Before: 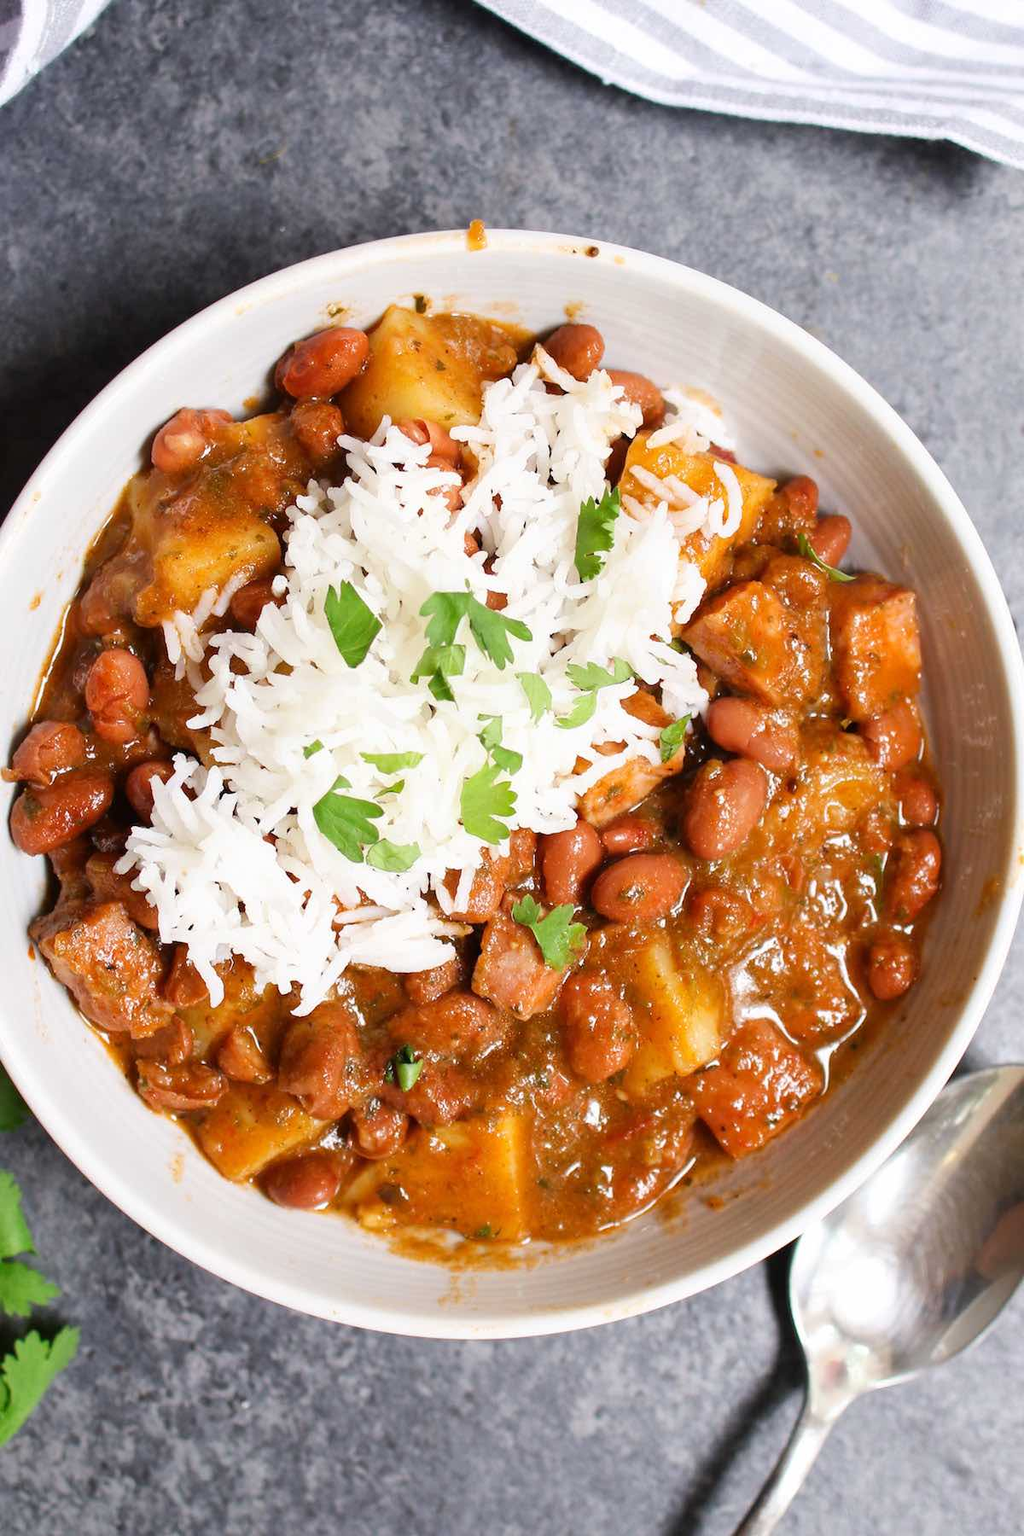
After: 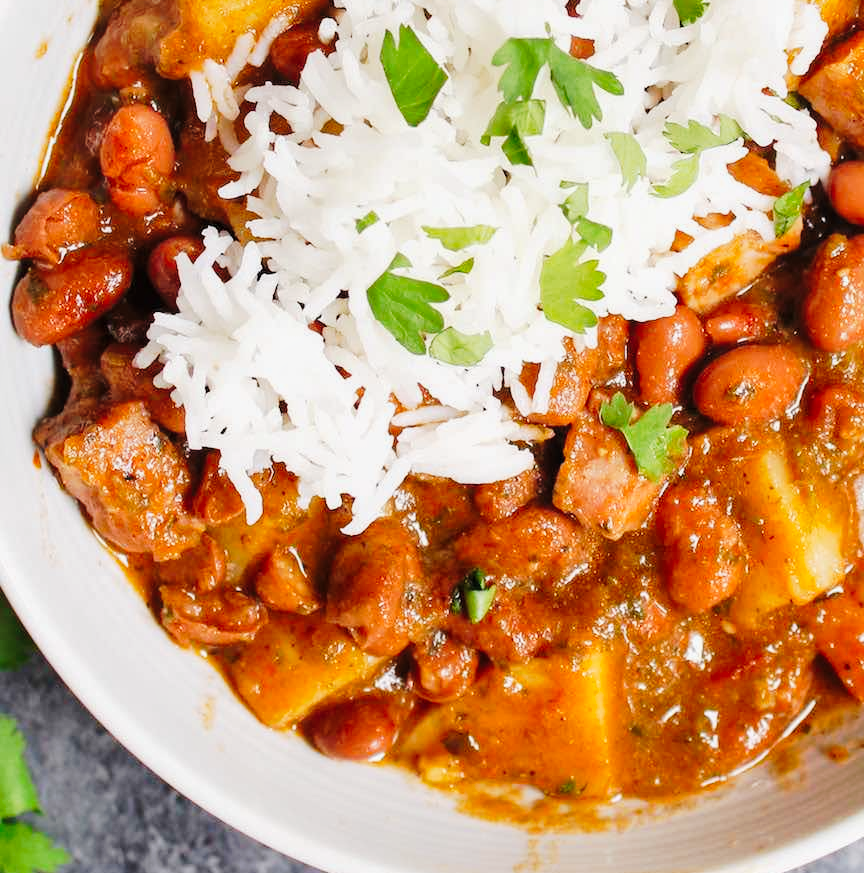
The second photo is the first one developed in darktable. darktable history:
levels: levels [0.016, 0.5, 0.996]
shadows and highlights: shadows 25, white point adjustment -3, highlights -30
local contrast: highlights 100%, shadows 100%, detail 120%, midtone range 0.2
crop: top 36.498%, right 27.964%, bottom 14.995%
white balance: emerald 1
tone curve: curves: ch0 [(0, 0) (0.003, 0.024) (0.011, 0.032) (0.025, 0.041) (0.044, 0.054) (0.069, 0.069) (0.1, 0.09) (0.136, 0.116) (0.177, 0.162) (0.224, 0.213) (0.277, 0.278) (0.335, 0.359) (0.399, 0.447) (0.468, 0.543) (0.543, 0.621) (0.623, 0.717) (0.709, 0.807) (0.801, 0.876) (0.898, 0.934) (1, 1)], preserve colors none
